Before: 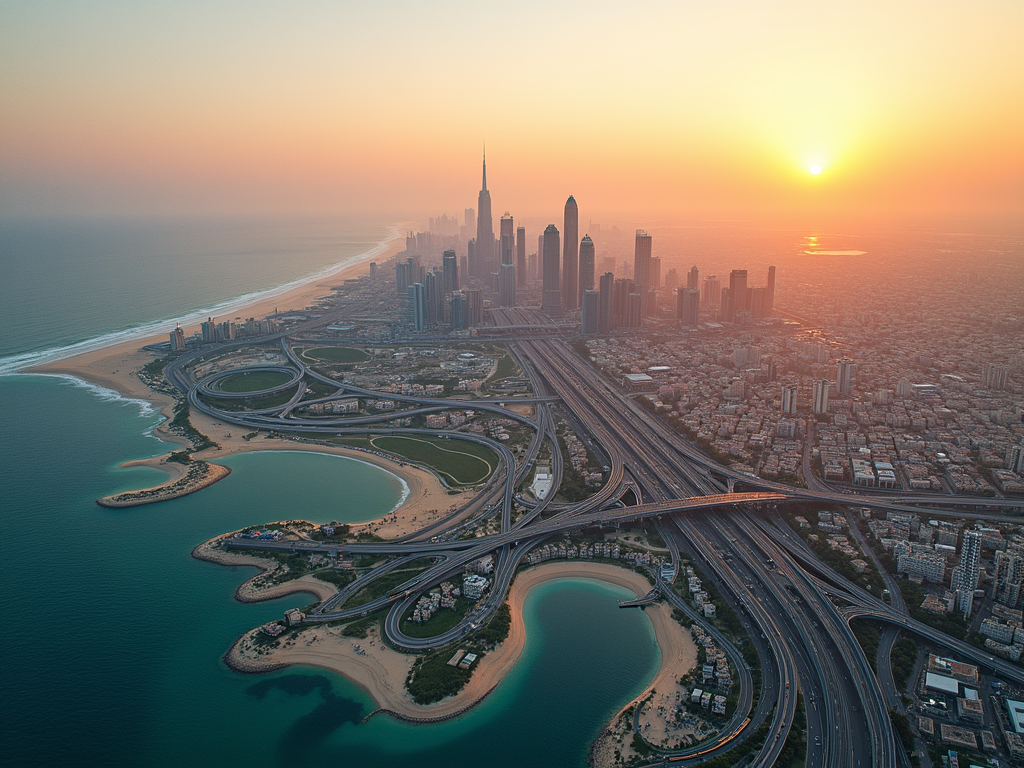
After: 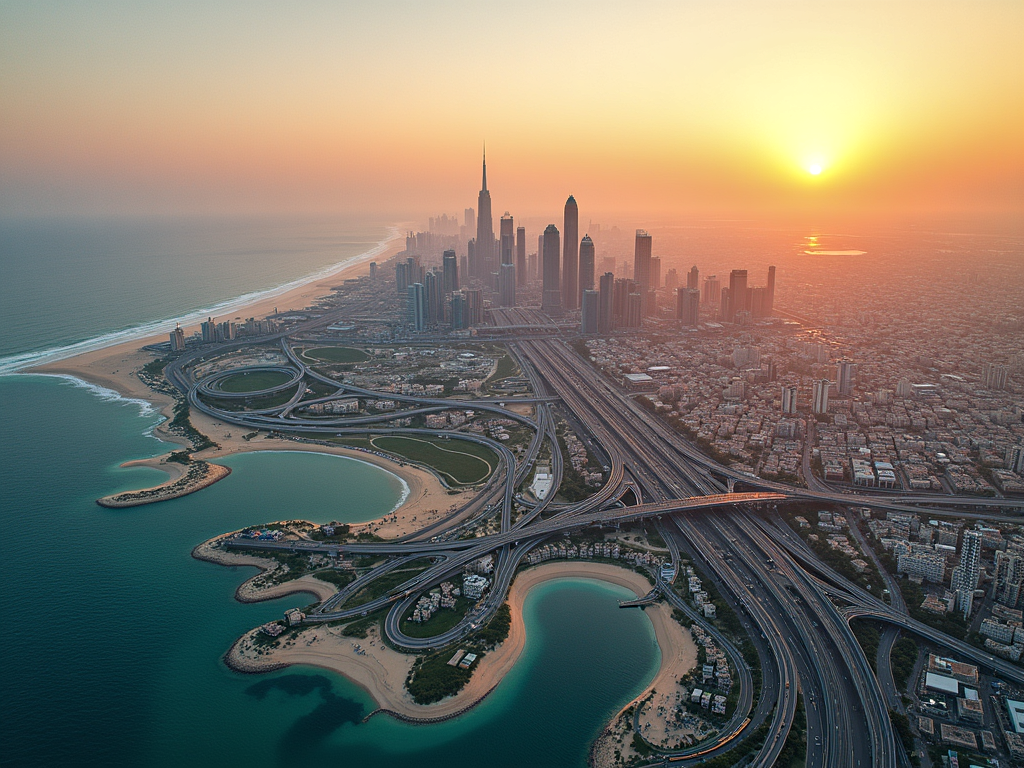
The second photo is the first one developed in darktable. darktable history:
shadows and highlights: shadows 12, white point adjustment 1.2, soften with gaussian
local contrast: mode bilateral grid, contrast 20, coarseness 50, detail 120%, midtone range 0.2
